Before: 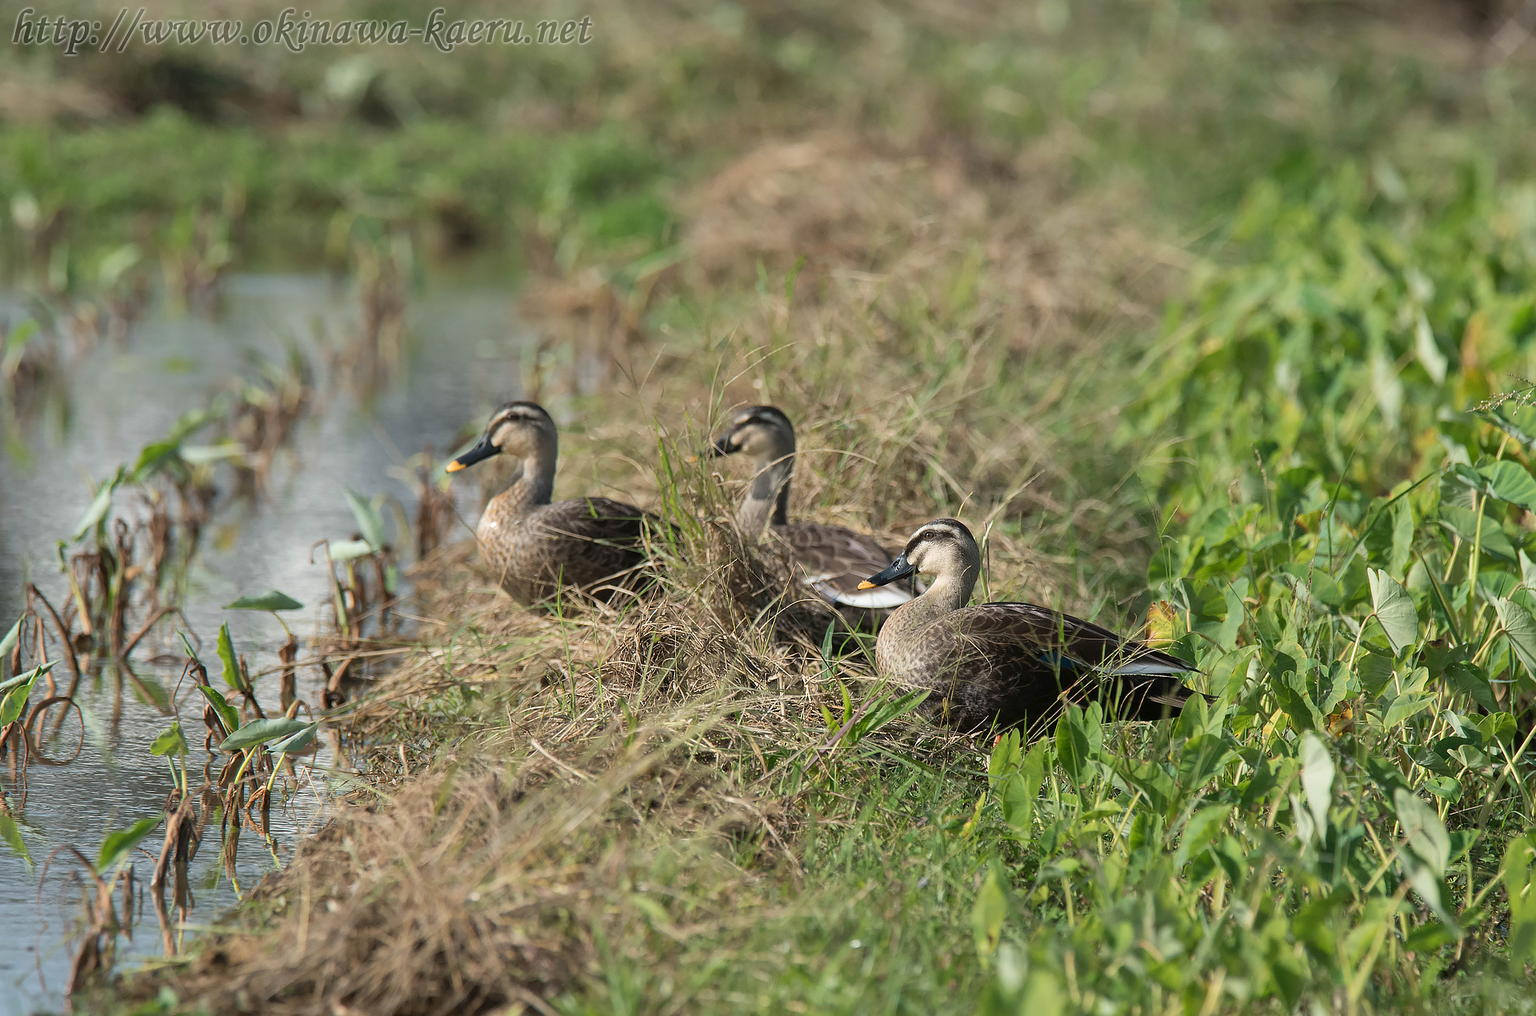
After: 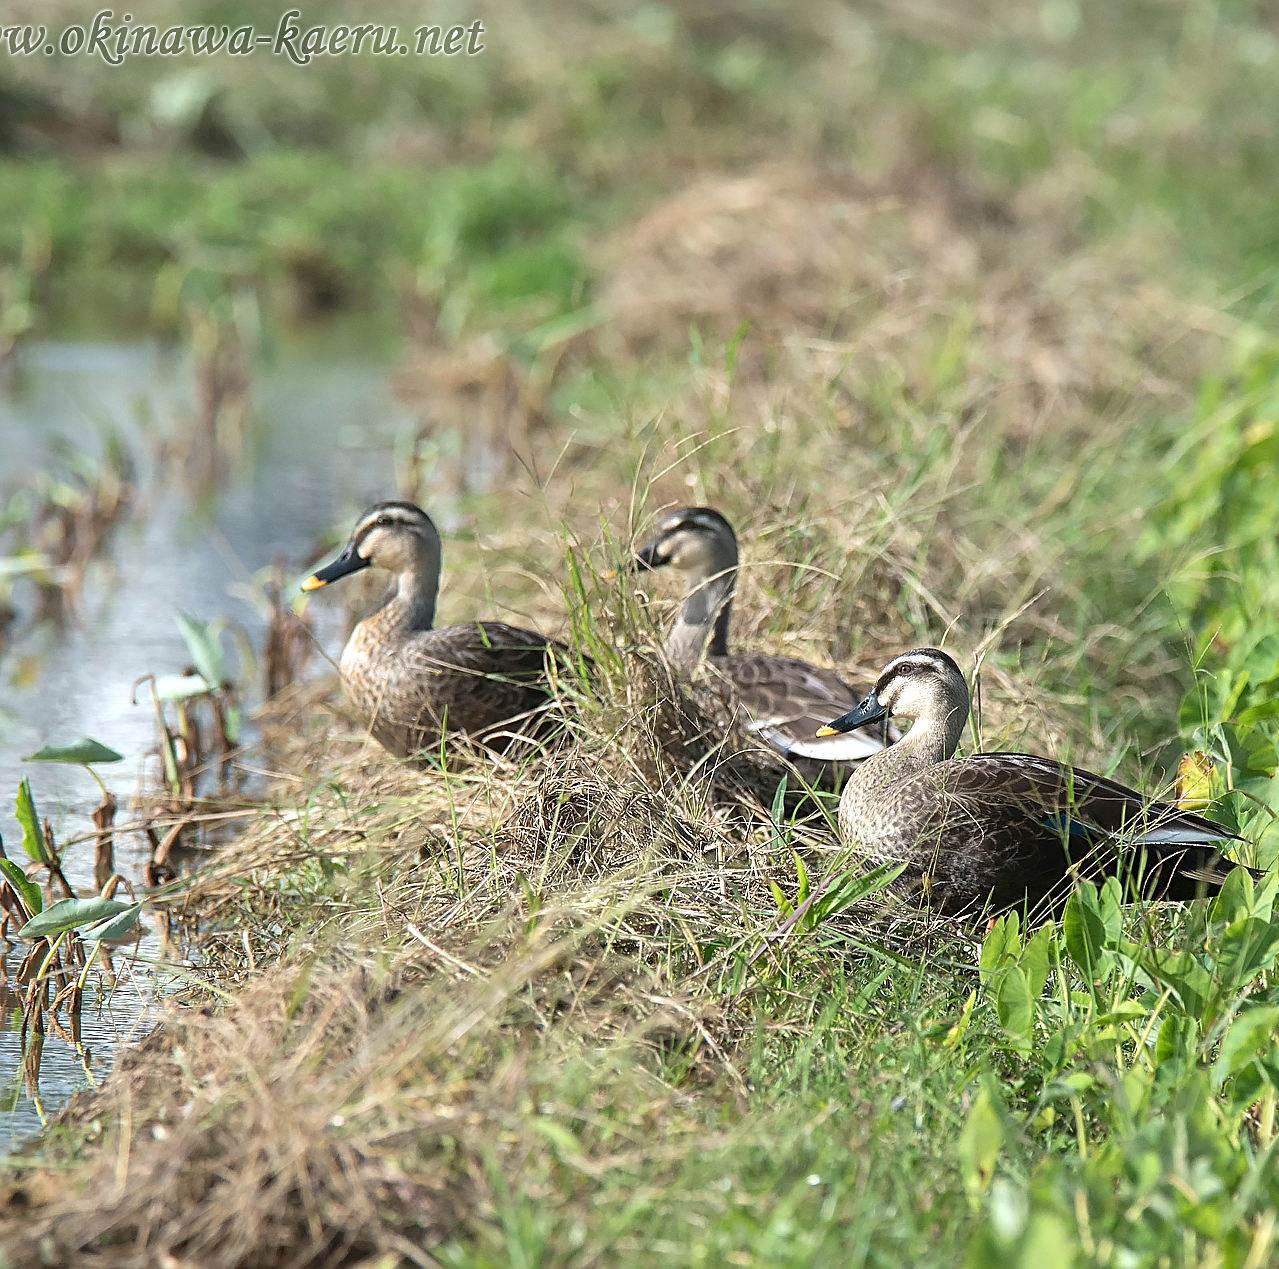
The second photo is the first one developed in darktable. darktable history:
sharpen: on, module defaults
exposure: exposure 0.6 EV, compensate highlight preservation false
white balance: red 0.967, blue 1.049
crop and rotate: left 13.342%, right 19.991%
